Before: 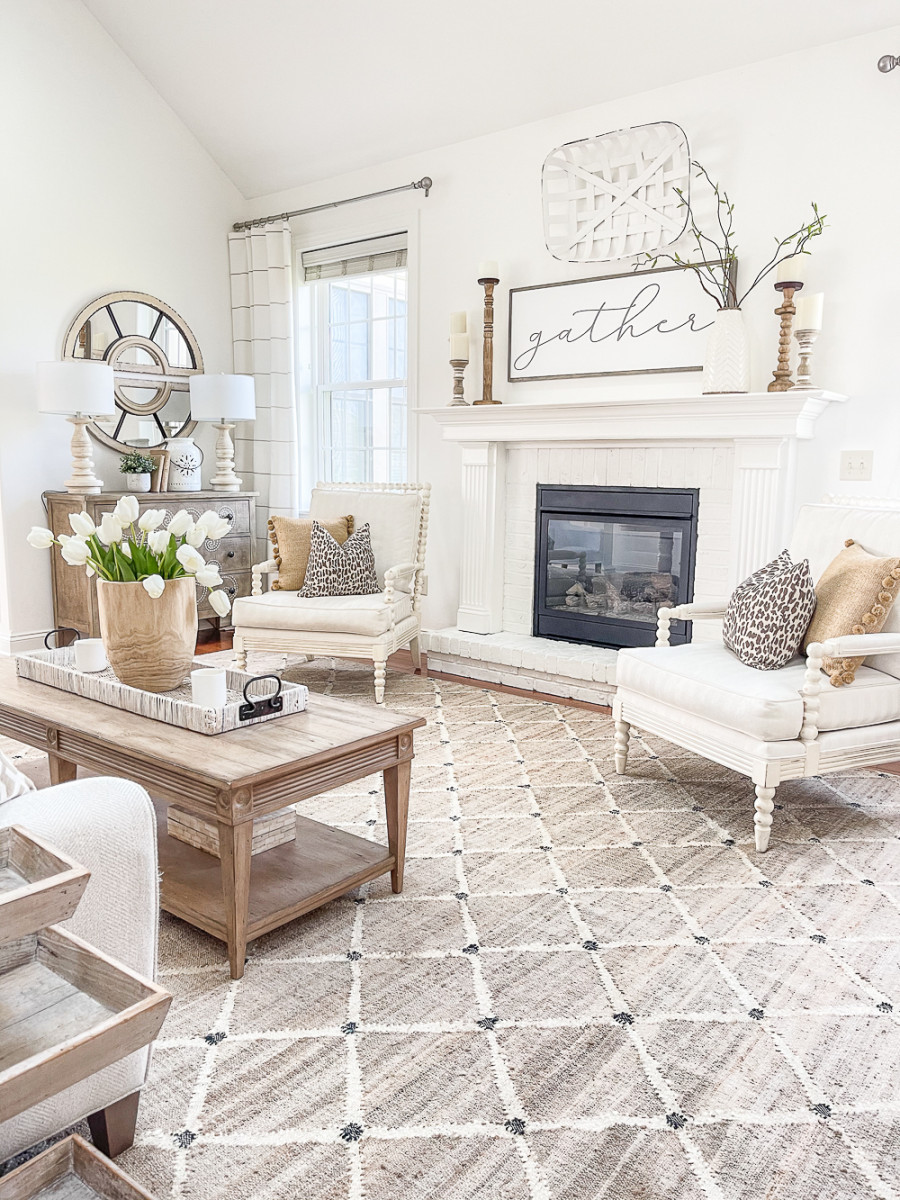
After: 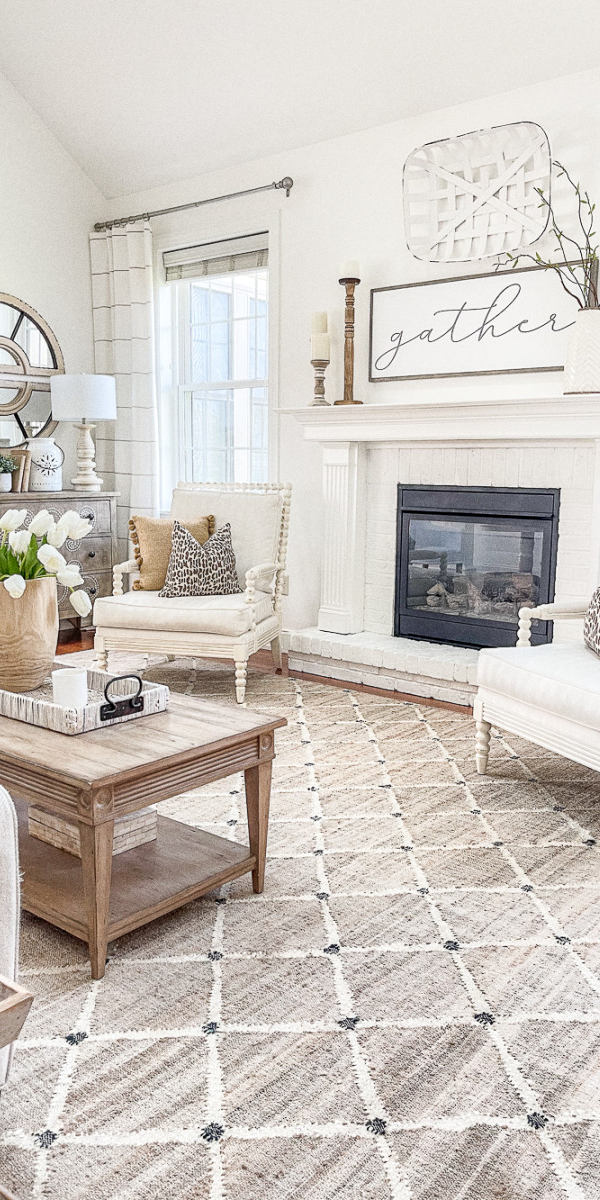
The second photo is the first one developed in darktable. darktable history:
crop and rotate: left 15.446%, right 17.836%
grain: coarseness 0.09 ISO
local contrast: highlights 61%, shadows 106%, detail 107%, midtone range 0.529
